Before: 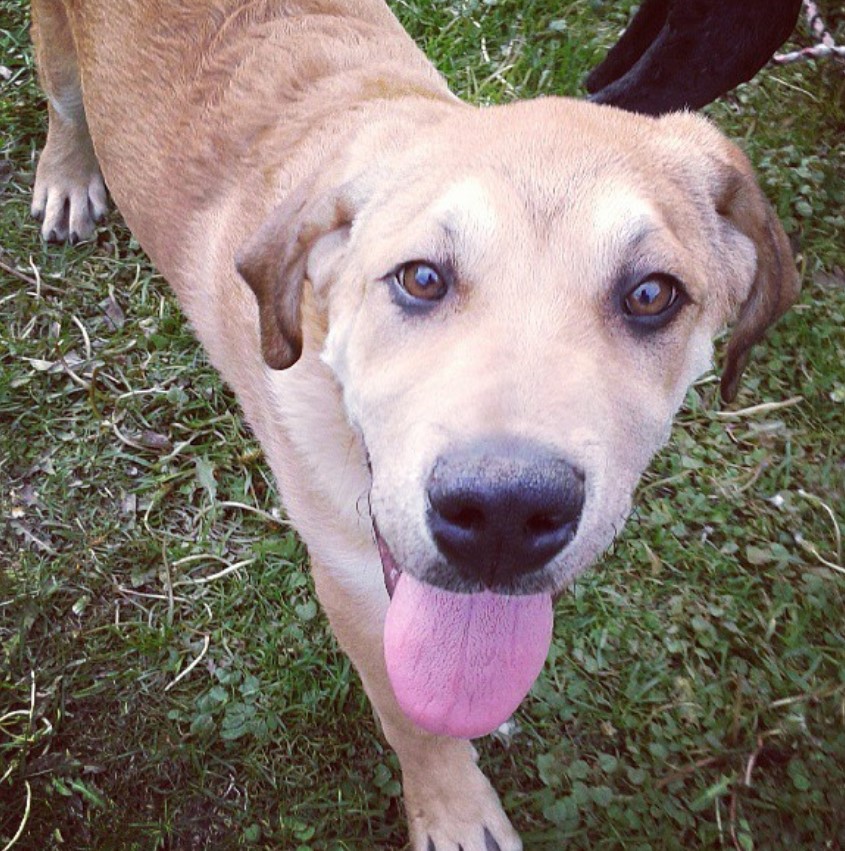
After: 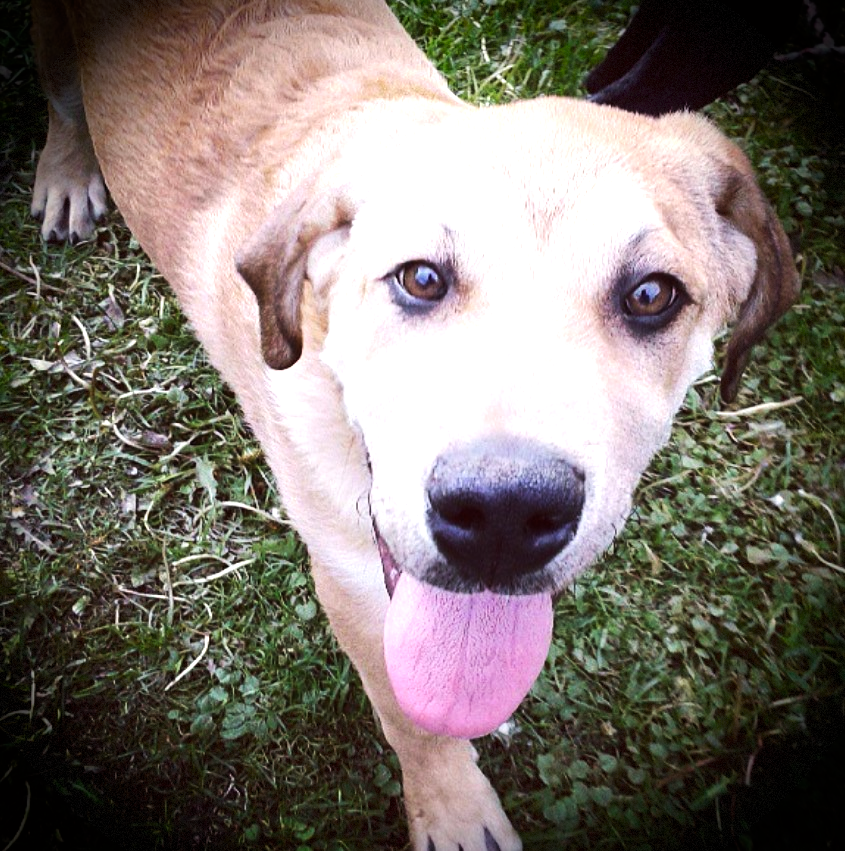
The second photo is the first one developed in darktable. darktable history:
vignetting: fall-off start 71.87%, brightness -0.986, saturation 0.494, dithering 8-bit output
tone equalizer: -8 EV -0.737 EV, -7 EV -0.693 EV, -6 EV -0.617 EV, -5 EV -0.421 EV, -3 EV 0.367 EV, -2 EV 0.6 EV, -1 EV 0.687 EV, +0 EV 0.753 EV, edges refinement/feathering 500, mask exposure compensation -1.57 EV, preserve details no
tone curve: curves: ch0 [(0, 0) (0.265, 0.253) (0.732, 0.751) (1, 1)], preserve colors none
